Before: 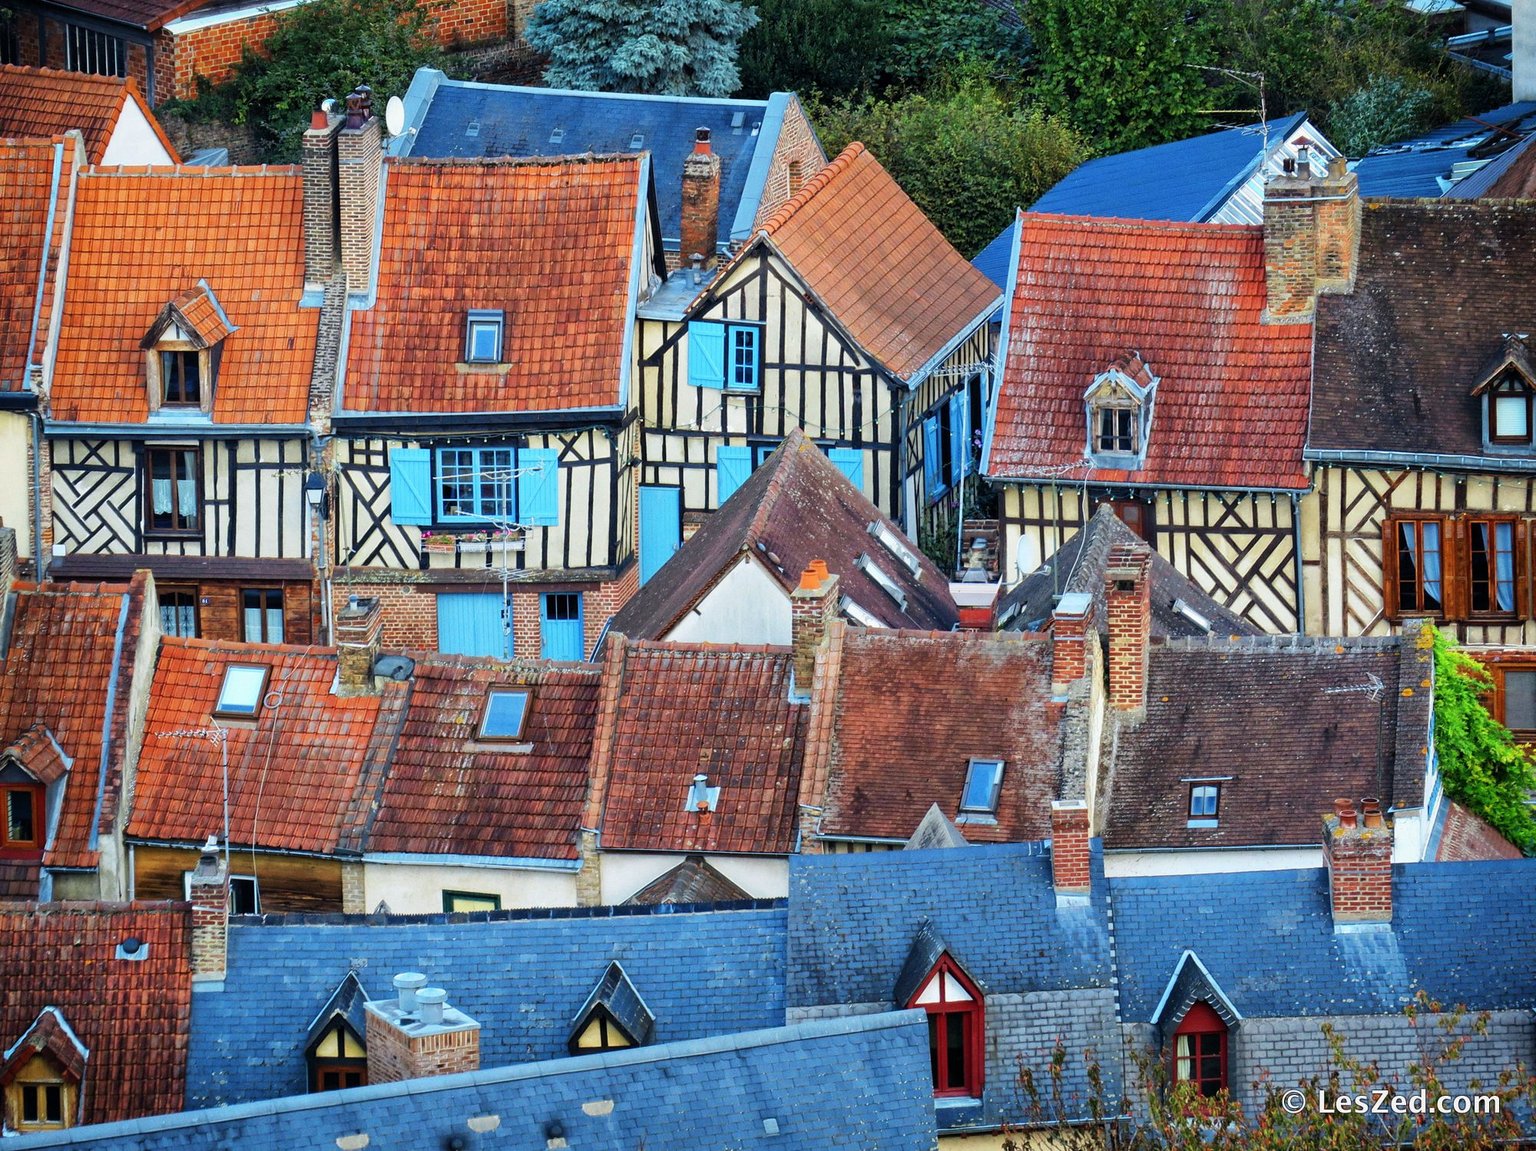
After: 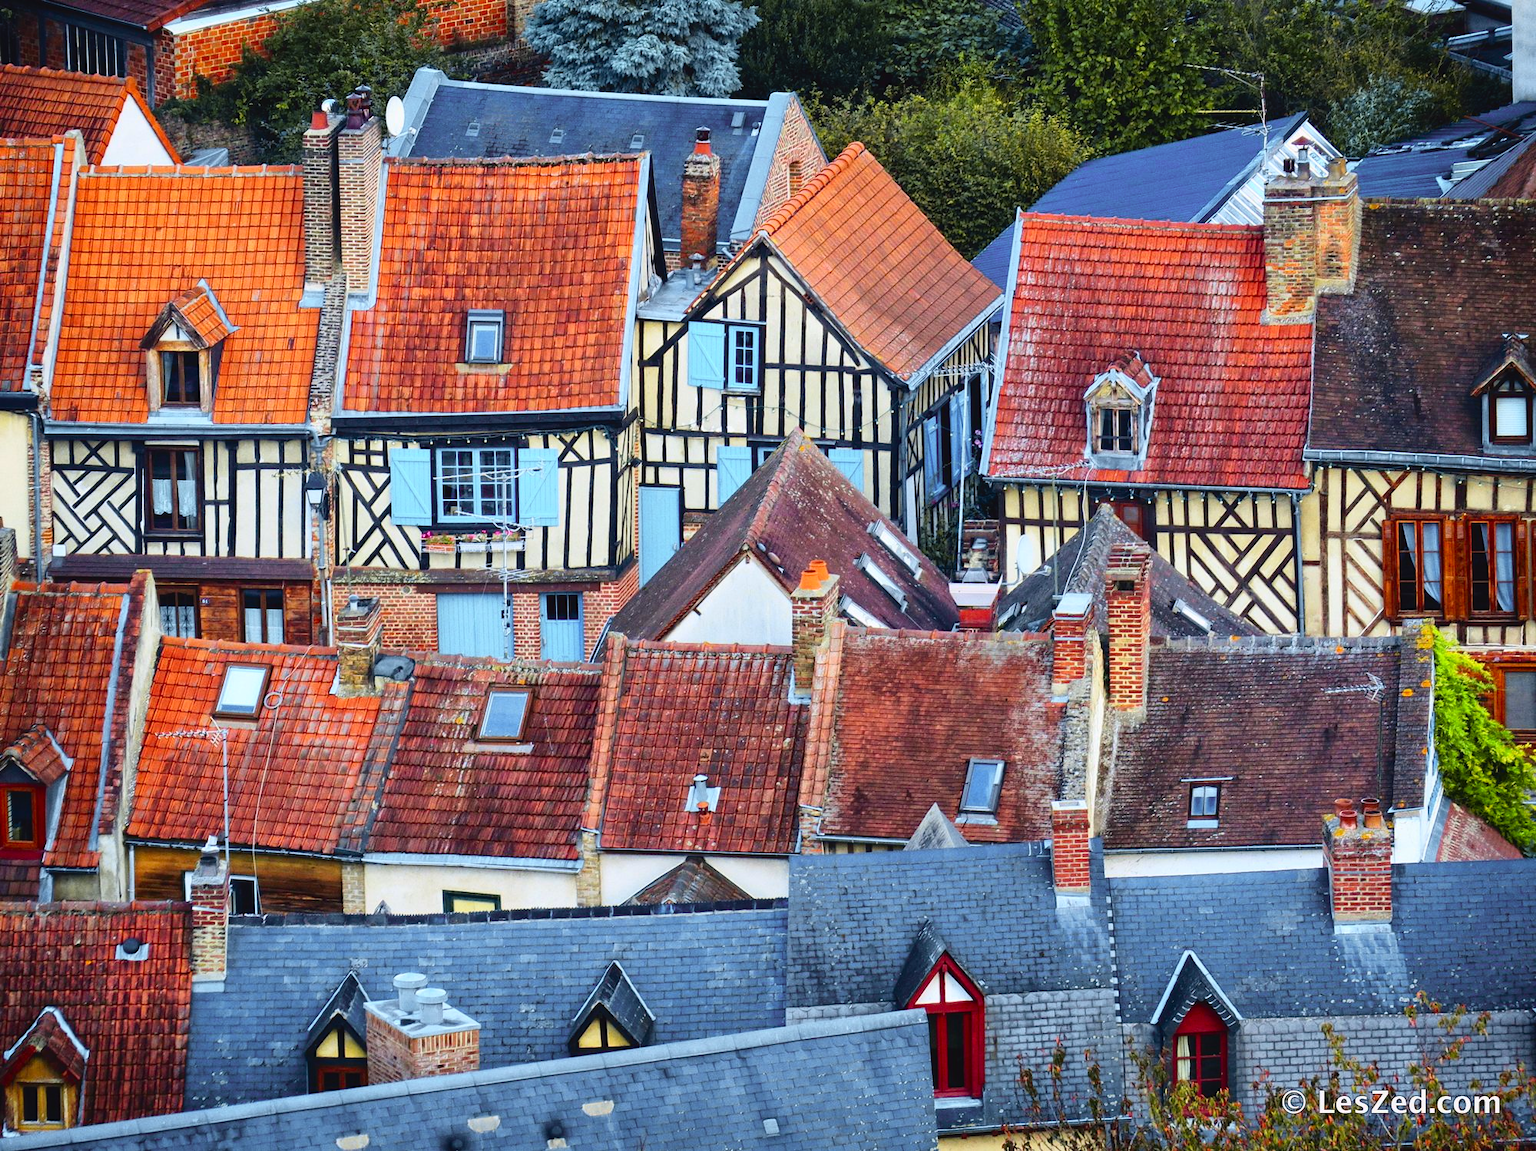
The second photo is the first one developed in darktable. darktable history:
tone curve: curves: ch0 [(0, 0.036) (0.119, 0.115) (0.461, 0.479) (0.715, 0.767) (0.817, 0.865) (1, 0.998)]; ch1 [(0, 0) (0.377, 0.416) (0.44, 0.461) (0.487, 0.49) (0.514, 0.525) (0.538, 0.561) (0.67, 0.713) (1, 1)]; ch2 [(0, 0) (0.38, 0.405) (0.463, 0.445) (0.492, 0.486) (0.529, 0.533) (0.578, 0.59) (0.653, 0.698) (1, 1)], color space Lab, independent channels, preserve colors none
